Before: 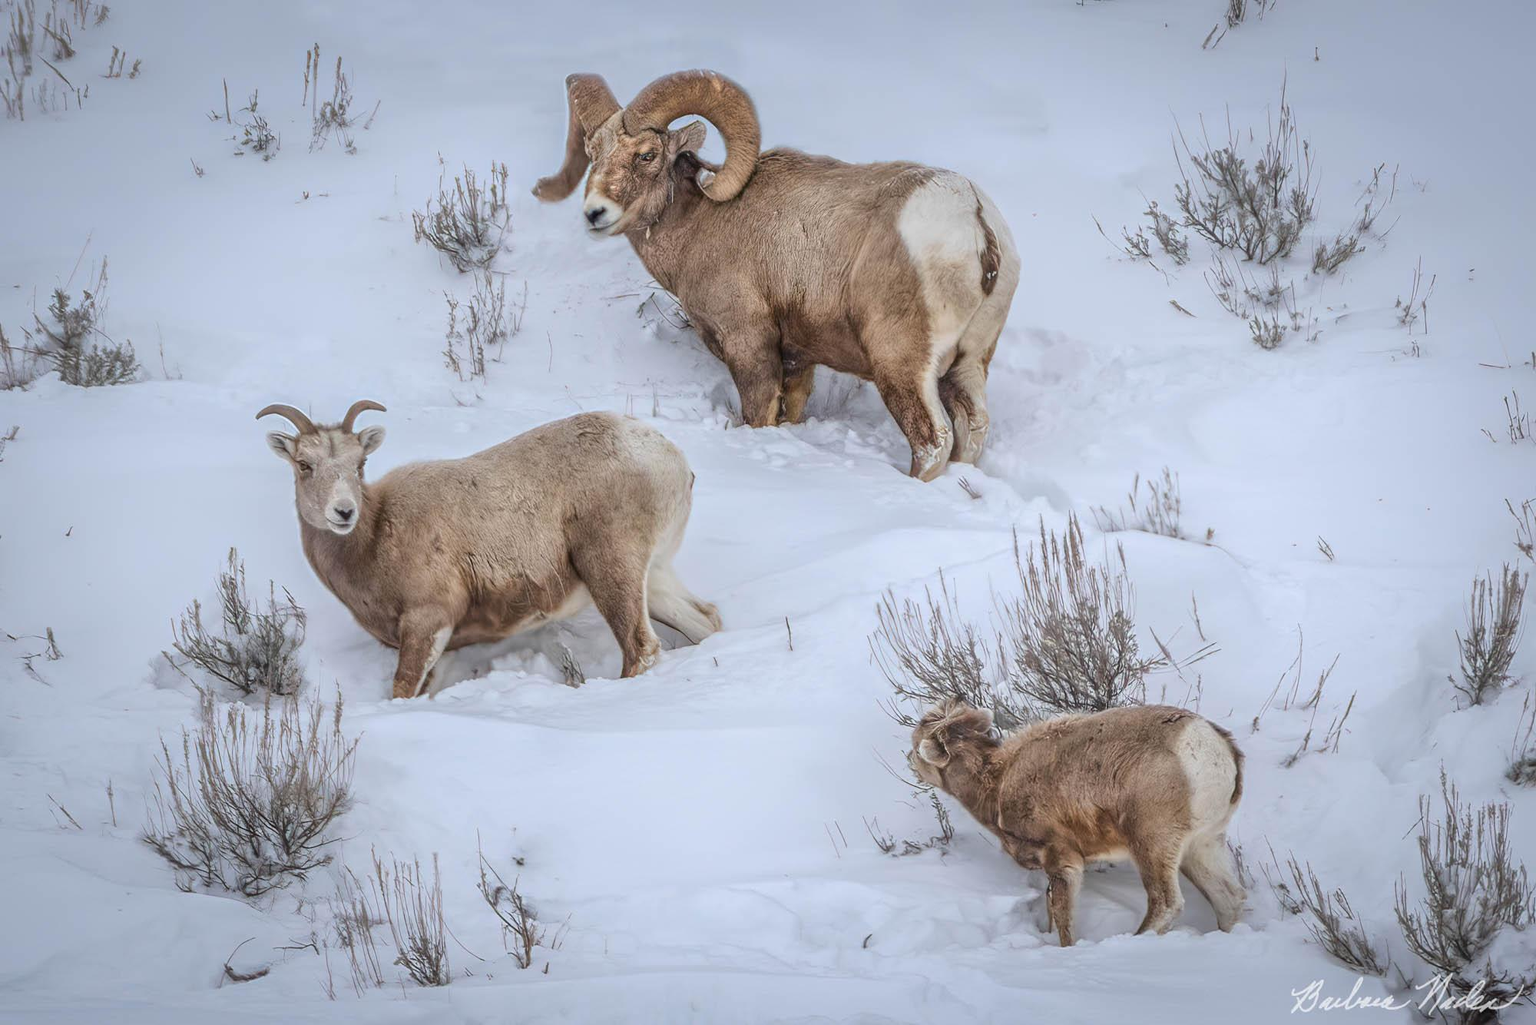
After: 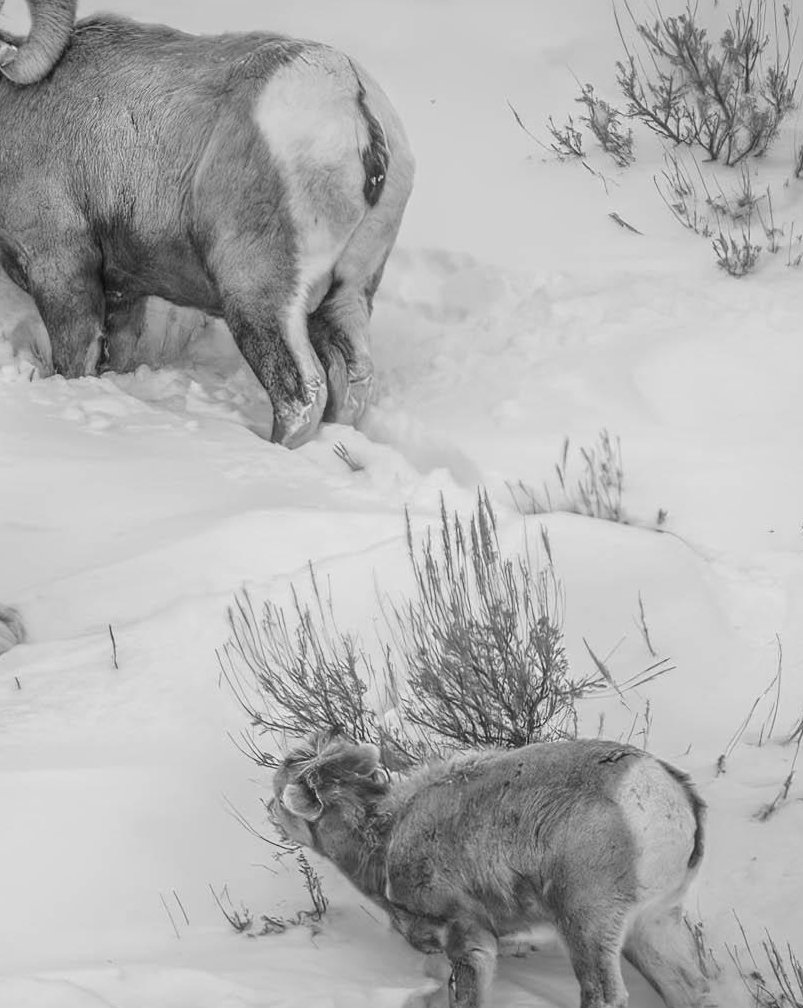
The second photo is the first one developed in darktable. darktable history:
color correction: highlights a* -10.69, highlights b* -19.19
crop: left 45.721%, top 13.393%, right 14.118%, bottom 10.01%
monochrome: on, module defaults
